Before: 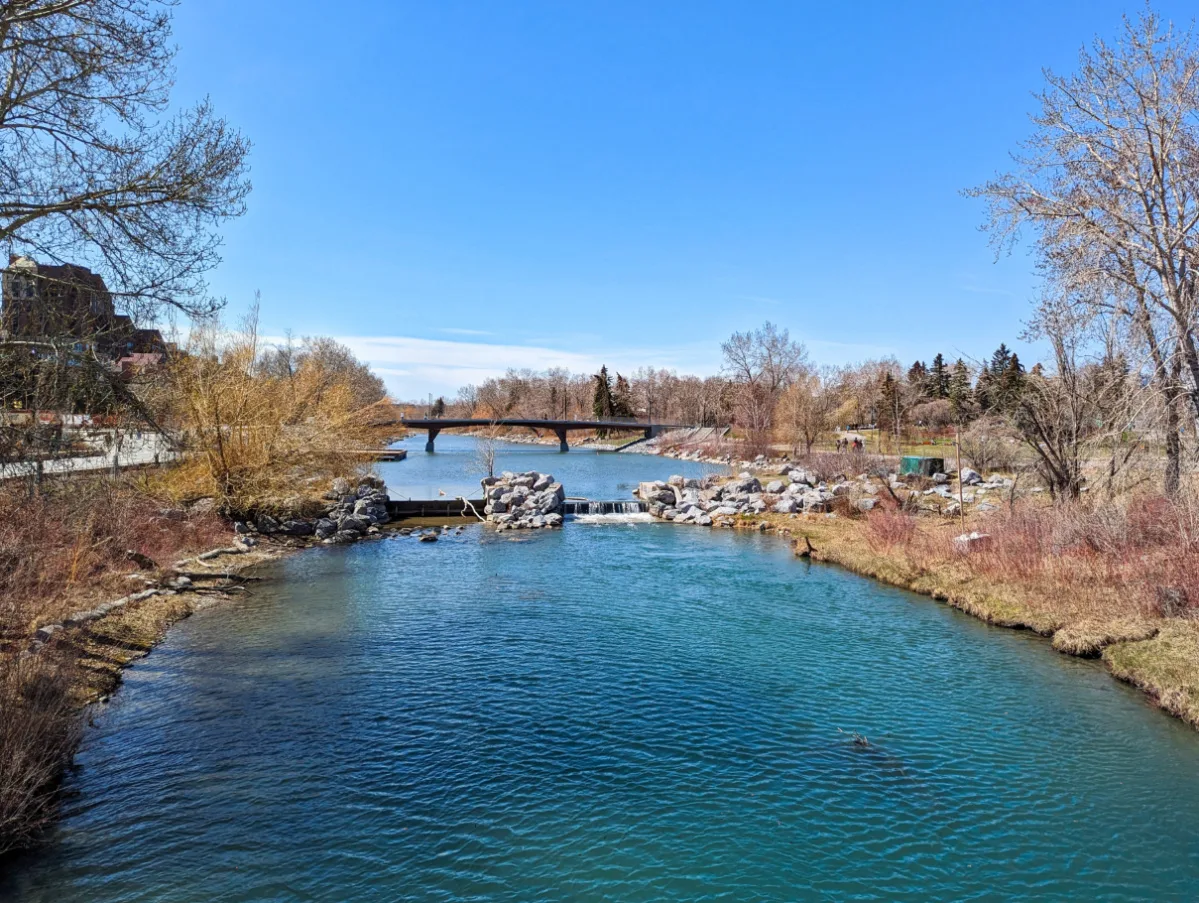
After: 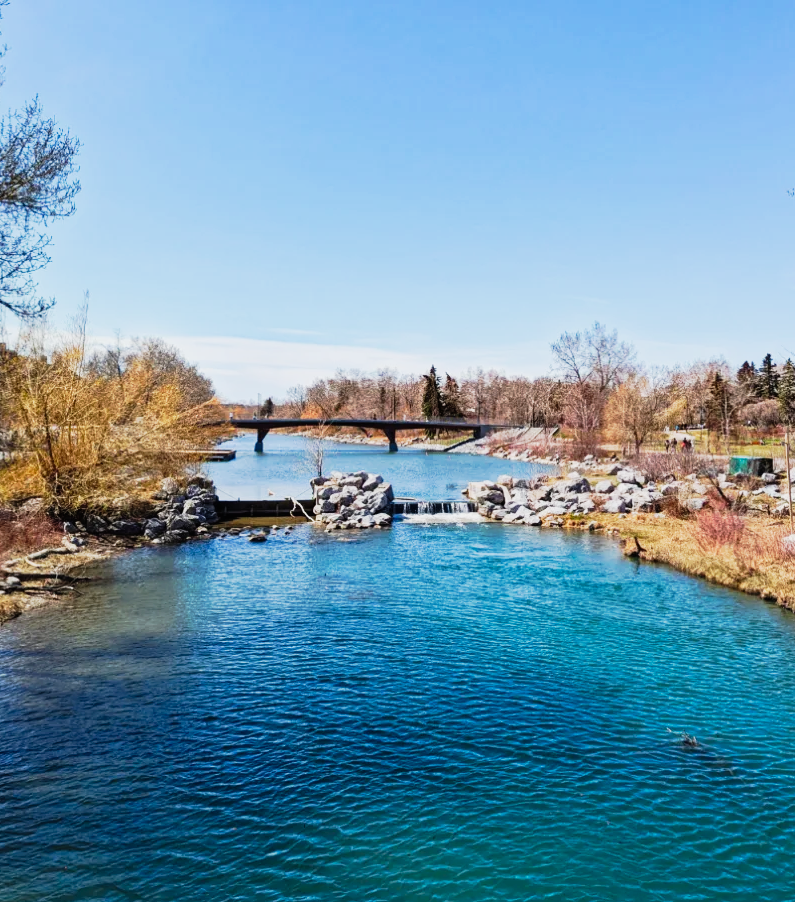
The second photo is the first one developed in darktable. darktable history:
crop and rotate: left 14.314%, right 19.374%
tone curve: curves: ch0 [(0, 0.008) (0.081, 0.044) (0.177, 0.123) (0.283, 0.253) (0.427, 0.441) (0.495, 0.524) (0.661, 0.756) (0.796, 0.859) (1, 0.951)]; ch1 [(0, 0) (0.161, 0.092) (0.35, 0.33) (0.392, 0.392) (0.427, 0.426) (0.479, 0.472) (0.505, 0.5) (0.521, 0.519) (0.567, 0.556) (0.583, 0.588) (0.625, 0.627) (0.678, 0.733) (1, 1)]; ch2 [(0, 0) (0.346, 0.362) (0.404, 0.427) (0.502, 0.499) (0.523, 0.522) (0.544, 0.561) (0.58, 0.59) (0.629, 0.642) (0.717, 0.678) (1, 1)], preserve colors none
